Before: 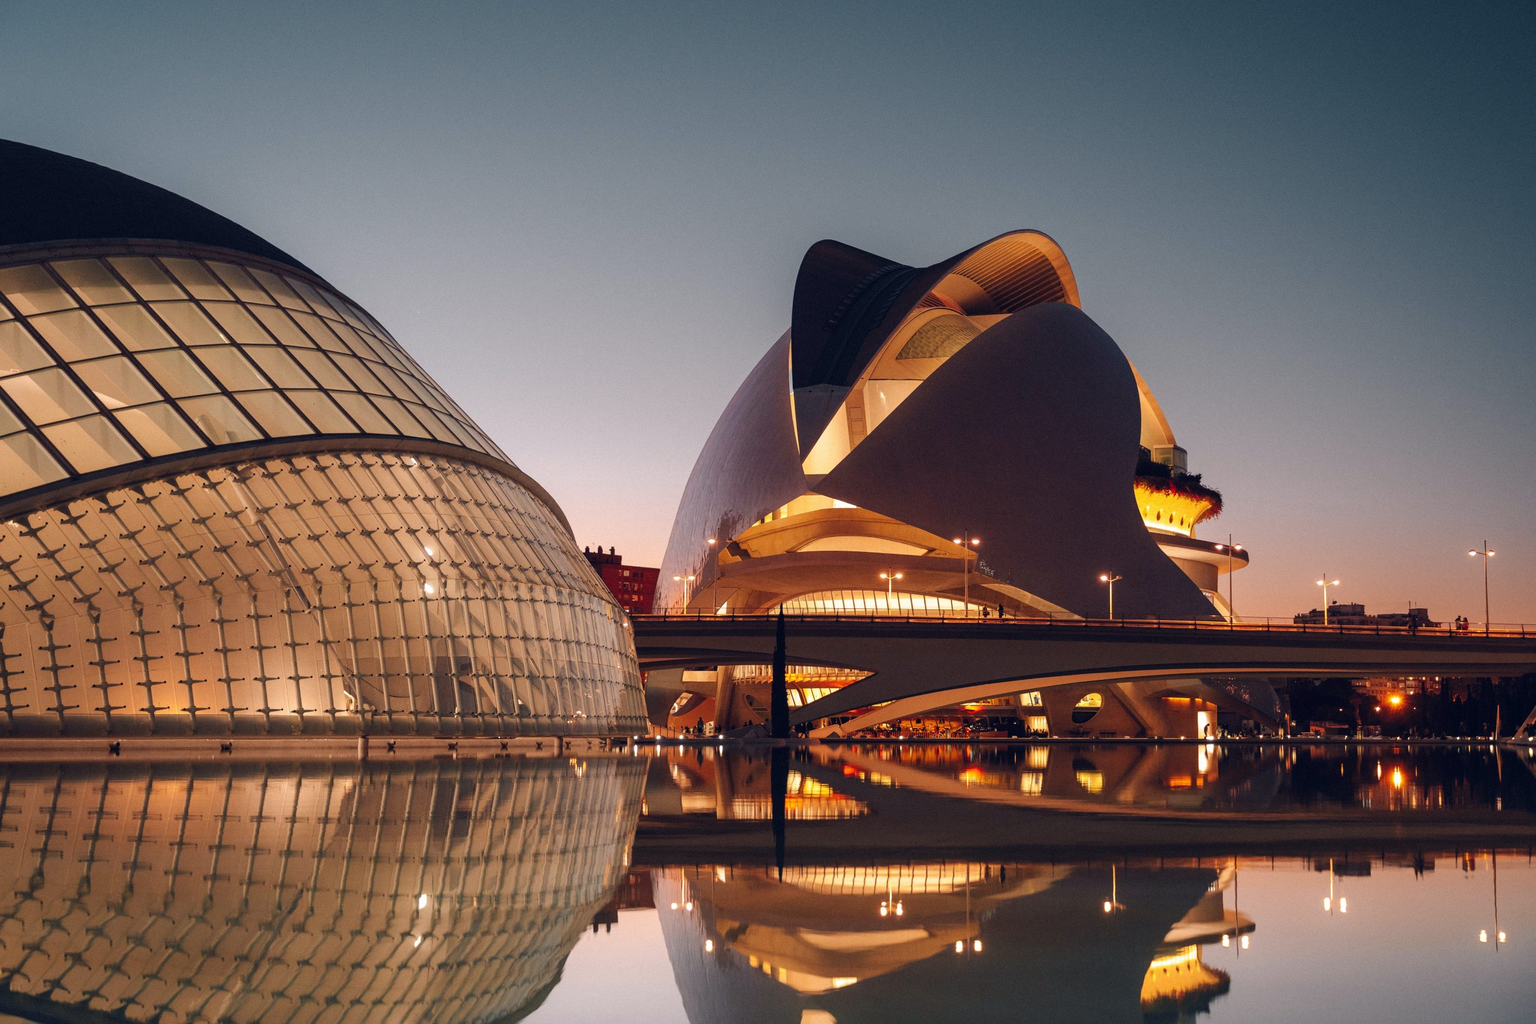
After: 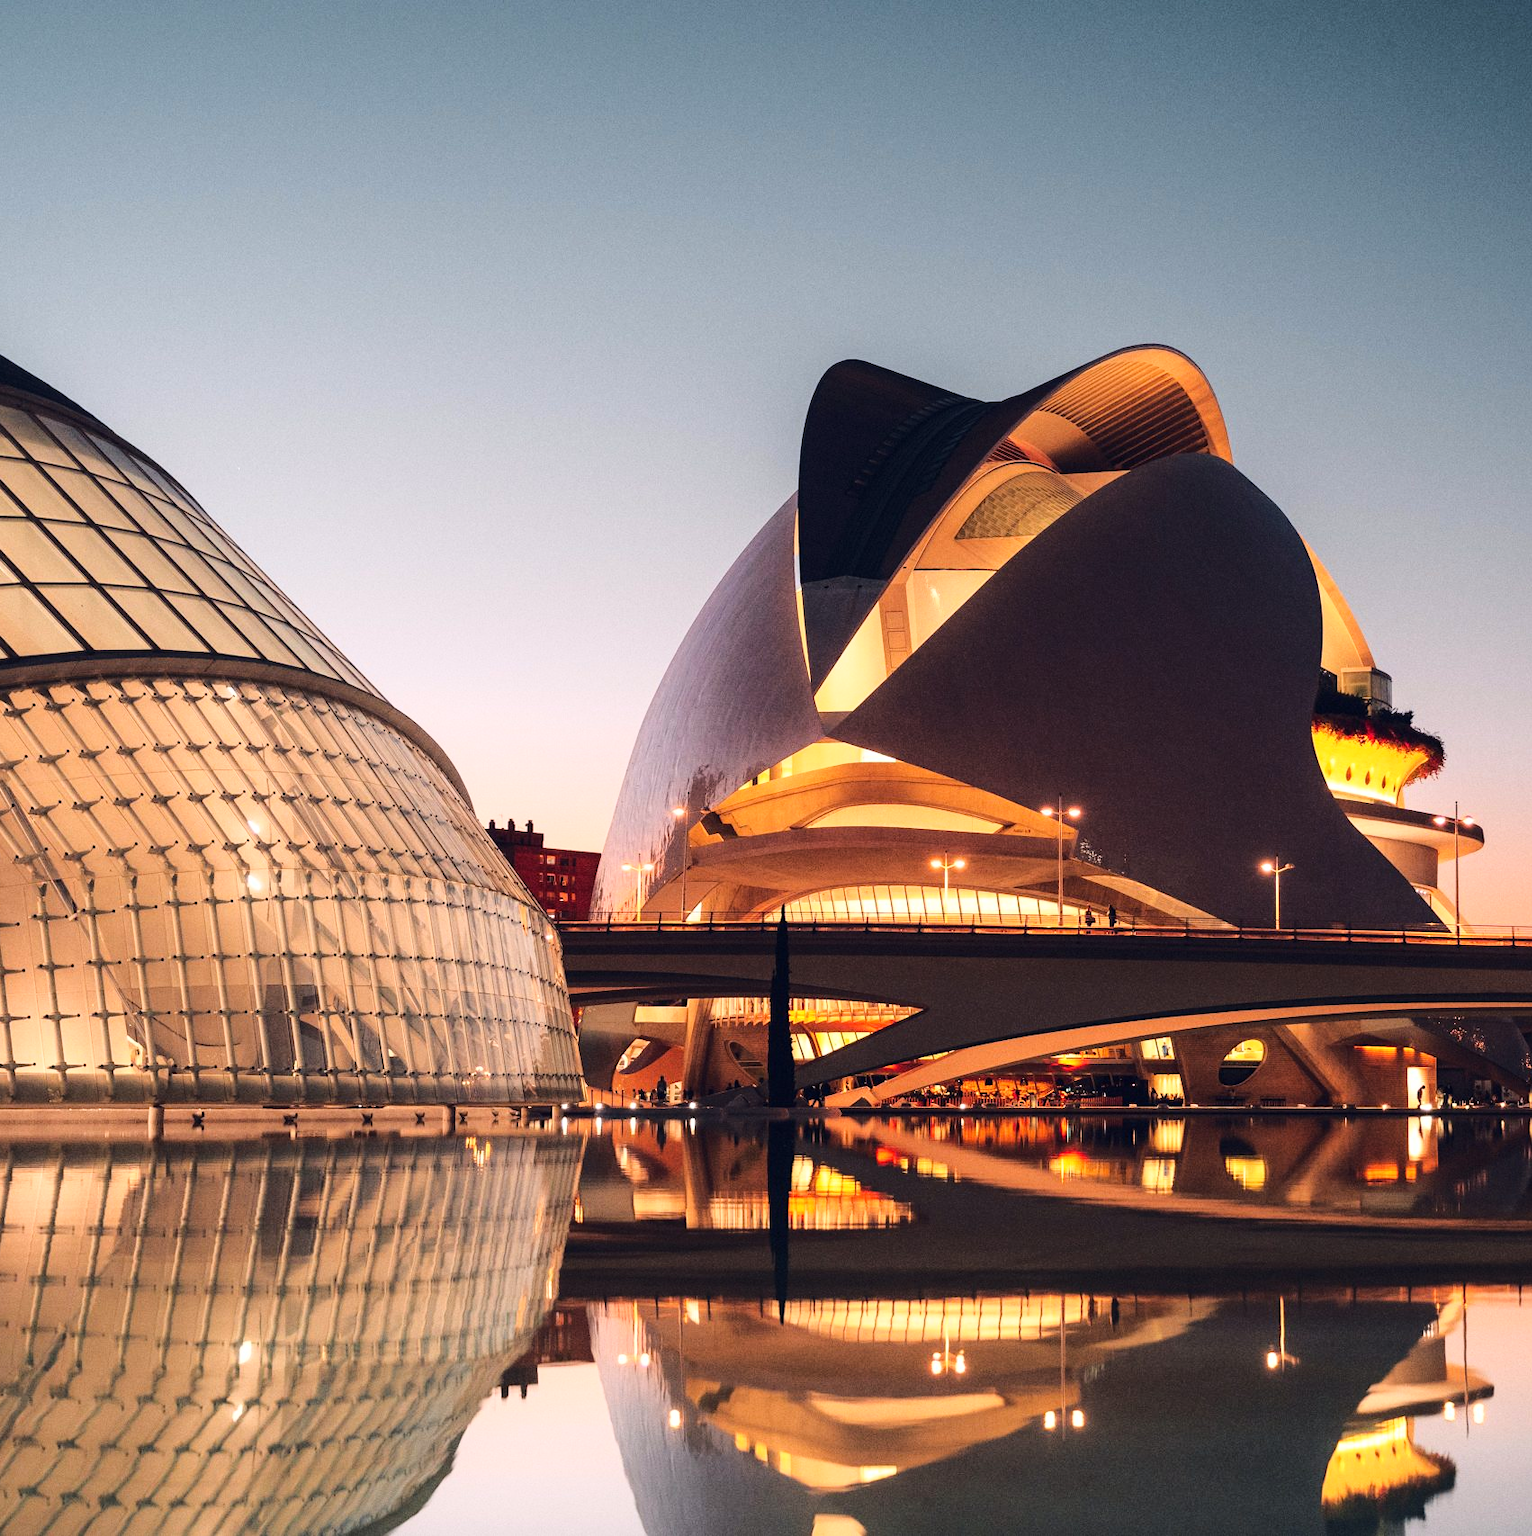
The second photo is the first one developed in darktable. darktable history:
crop: left 16.899%, right 16.556%
base curve: curves: ch0 [(0, 0) (0.028, 0.03) (0.121, 0.232) (0.46, 0.748) (0.859, 0.968) (1, 1)]
